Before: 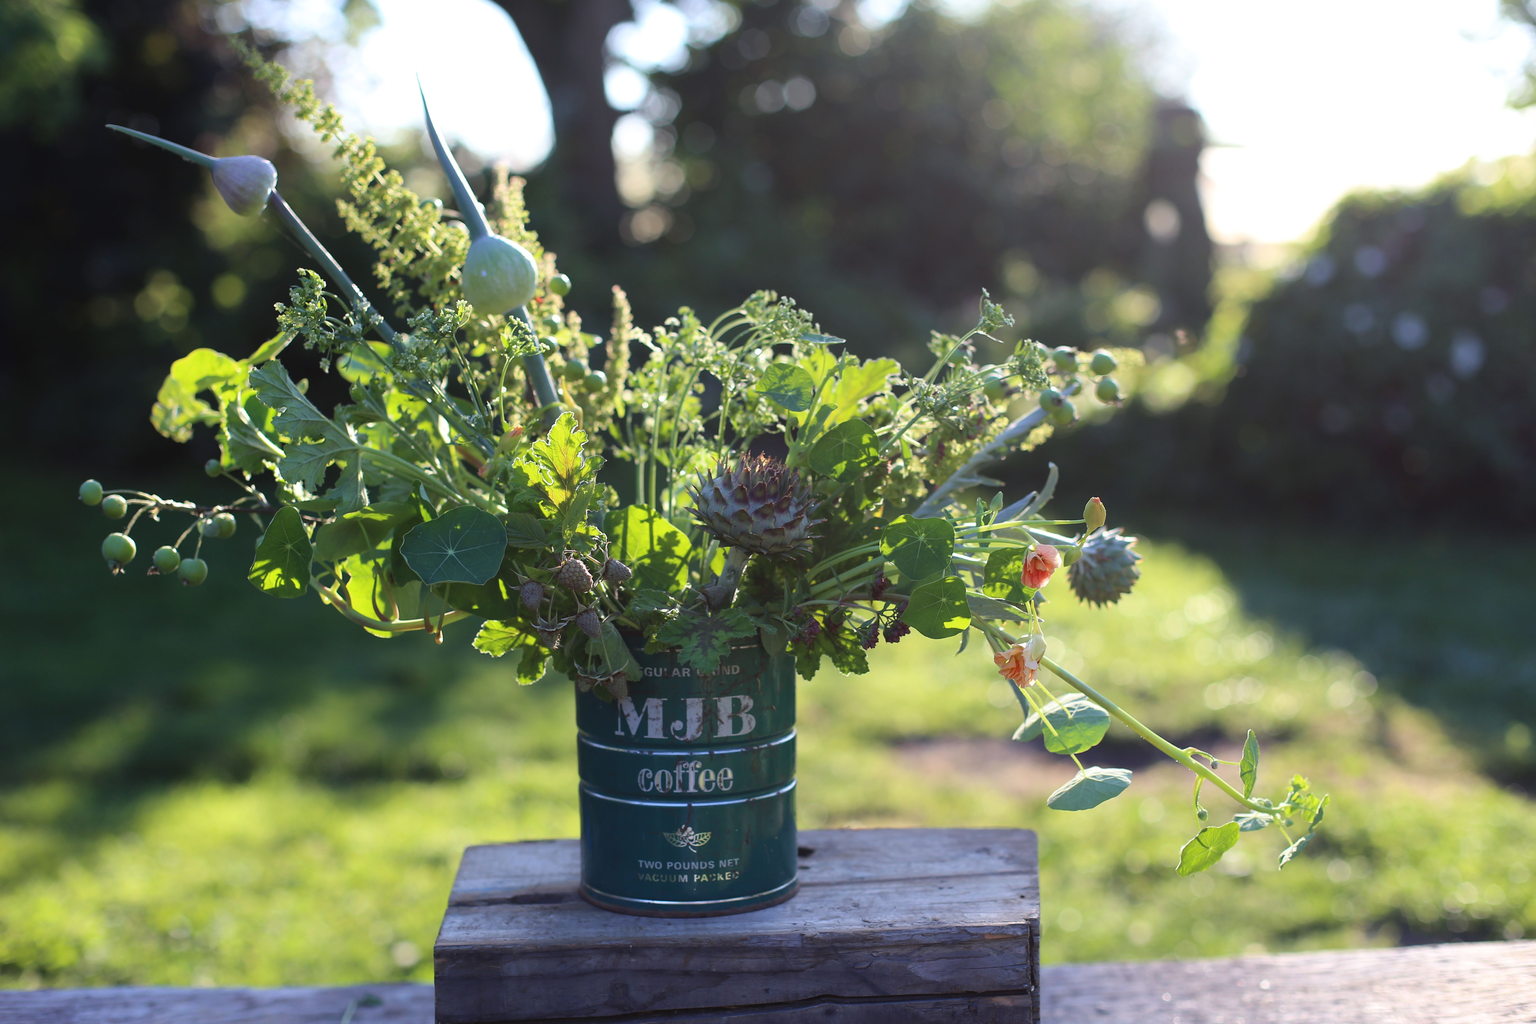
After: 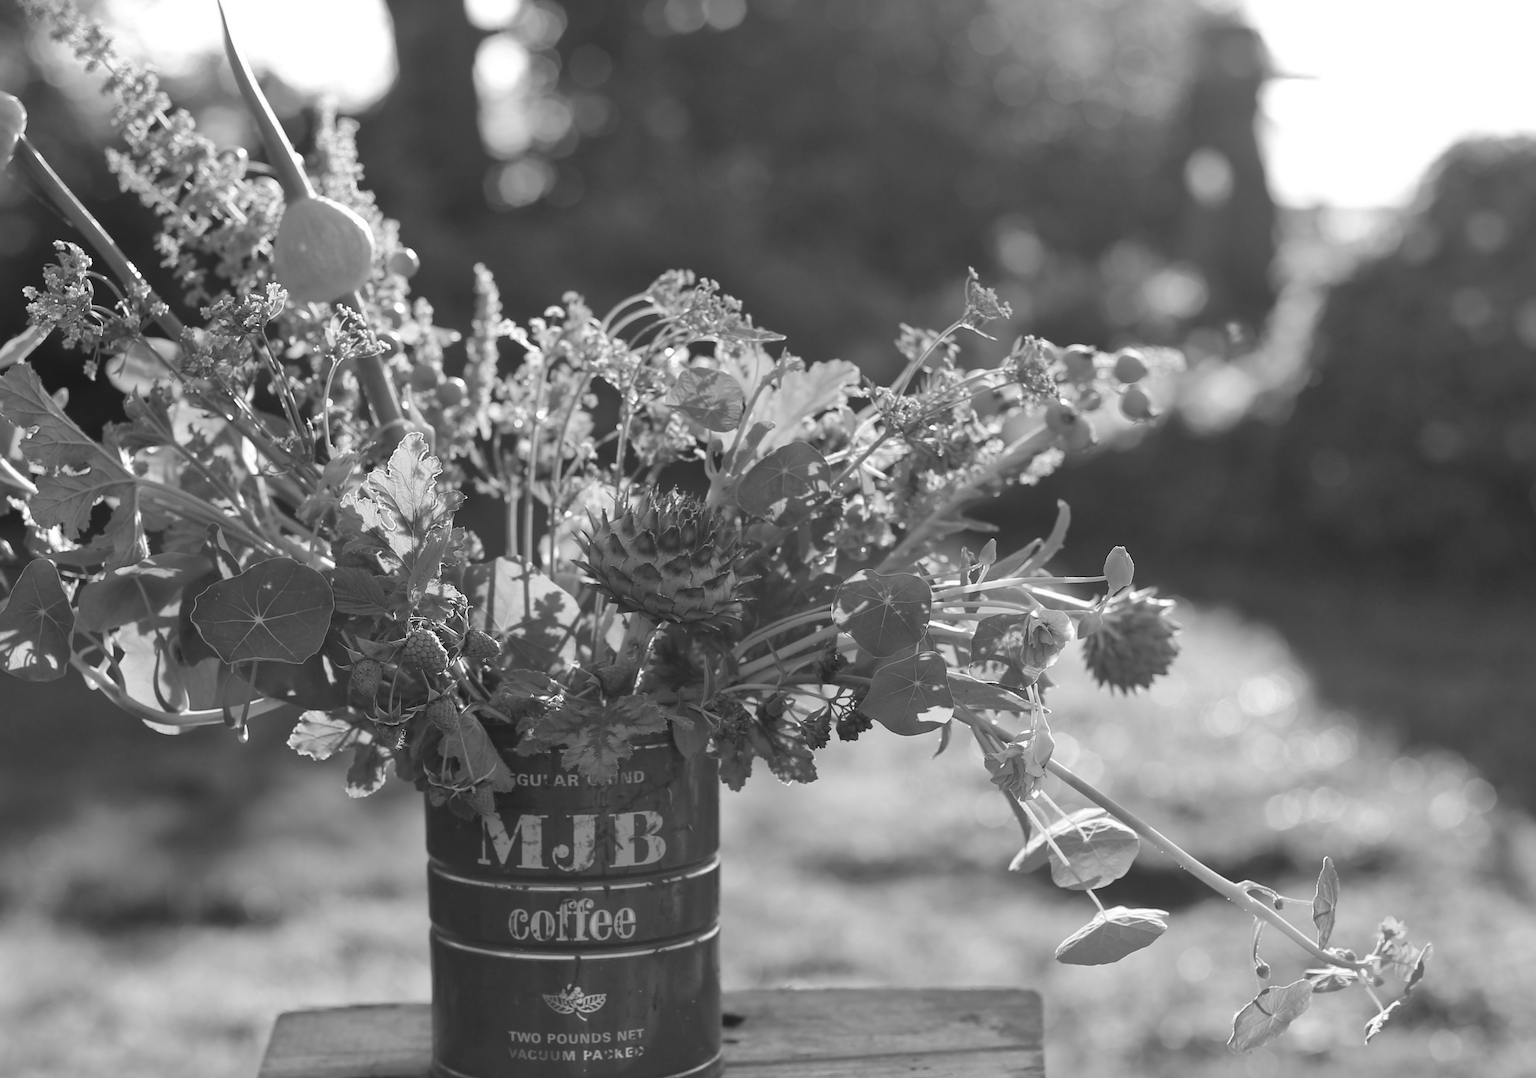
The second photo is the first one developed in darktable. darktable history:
monochrome: on, module defaults
shadows and highlights: on, module defaults
crop: left 16.768%, top 8.653%, right 8.362%, bottom 12.485%
